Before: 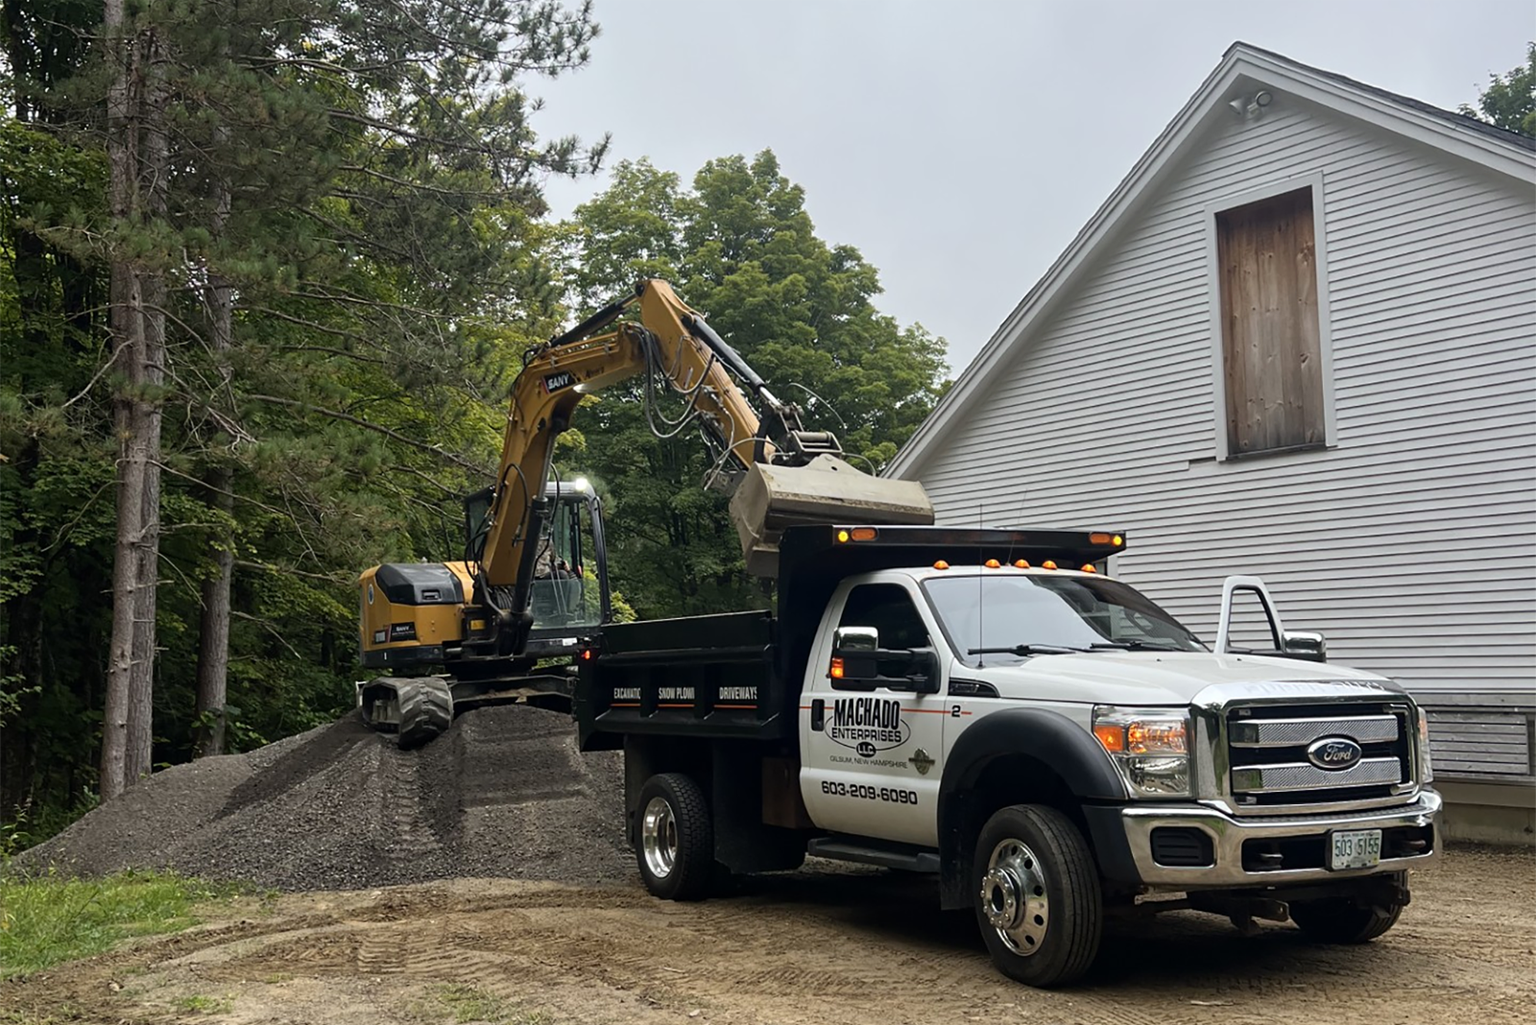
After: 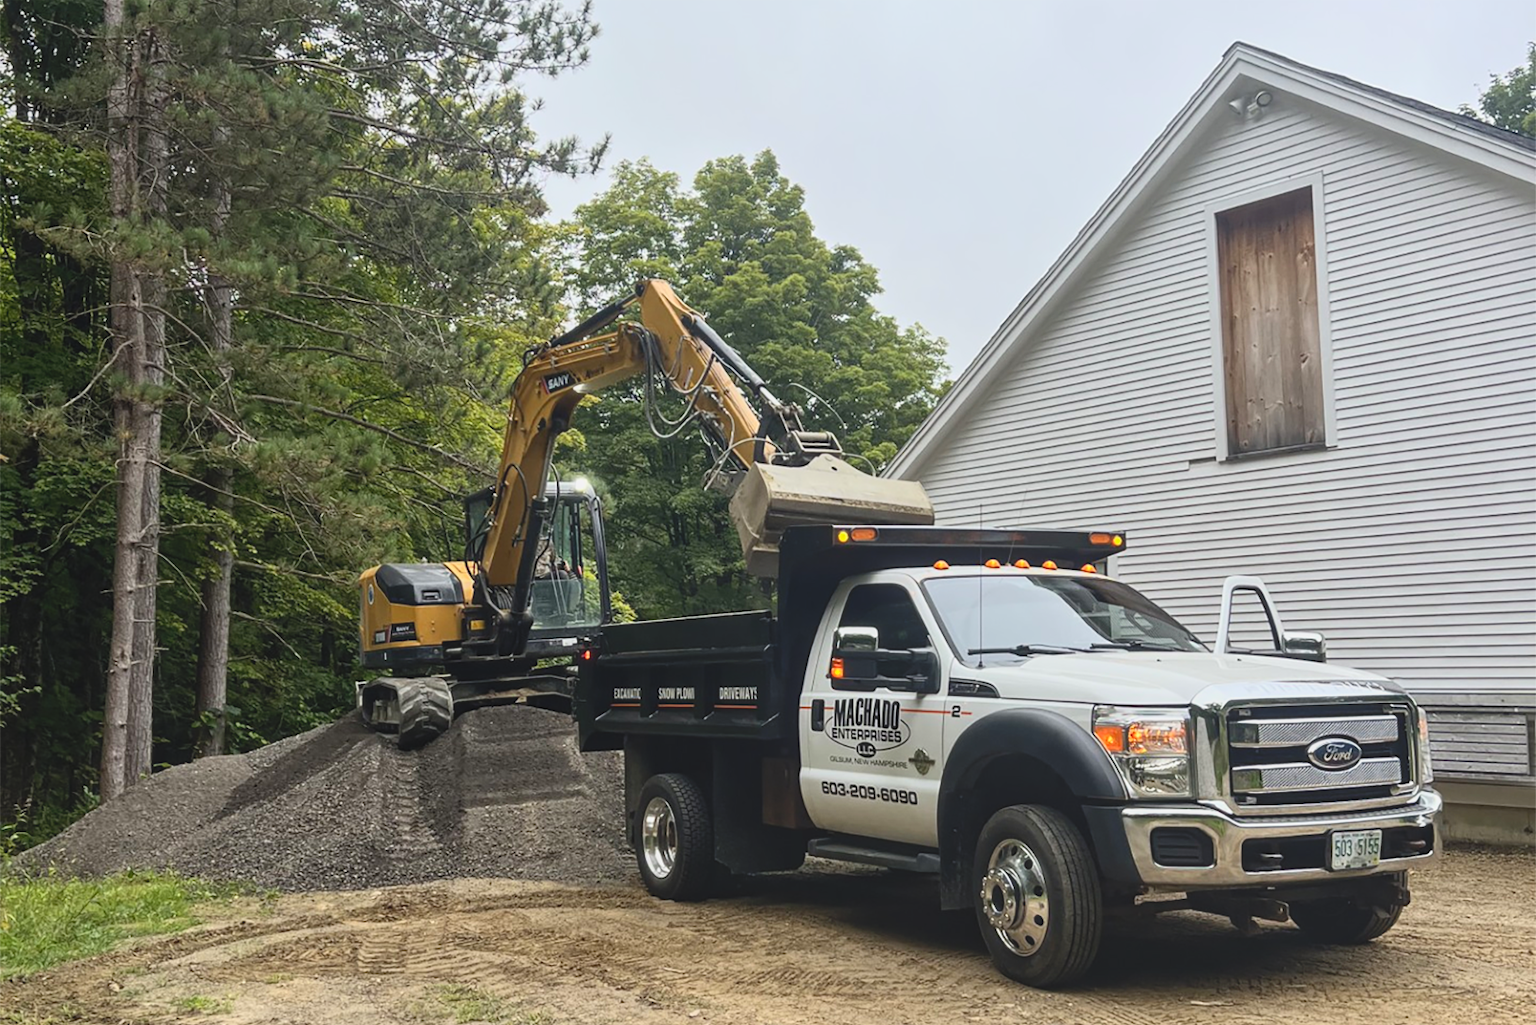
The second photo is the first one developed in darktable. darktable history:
contrast brightness saturation: contrast 0.2, brightness 0.15, saturation 0.14
local contrast: highlights 48%, shadows 0%, detail 100%
